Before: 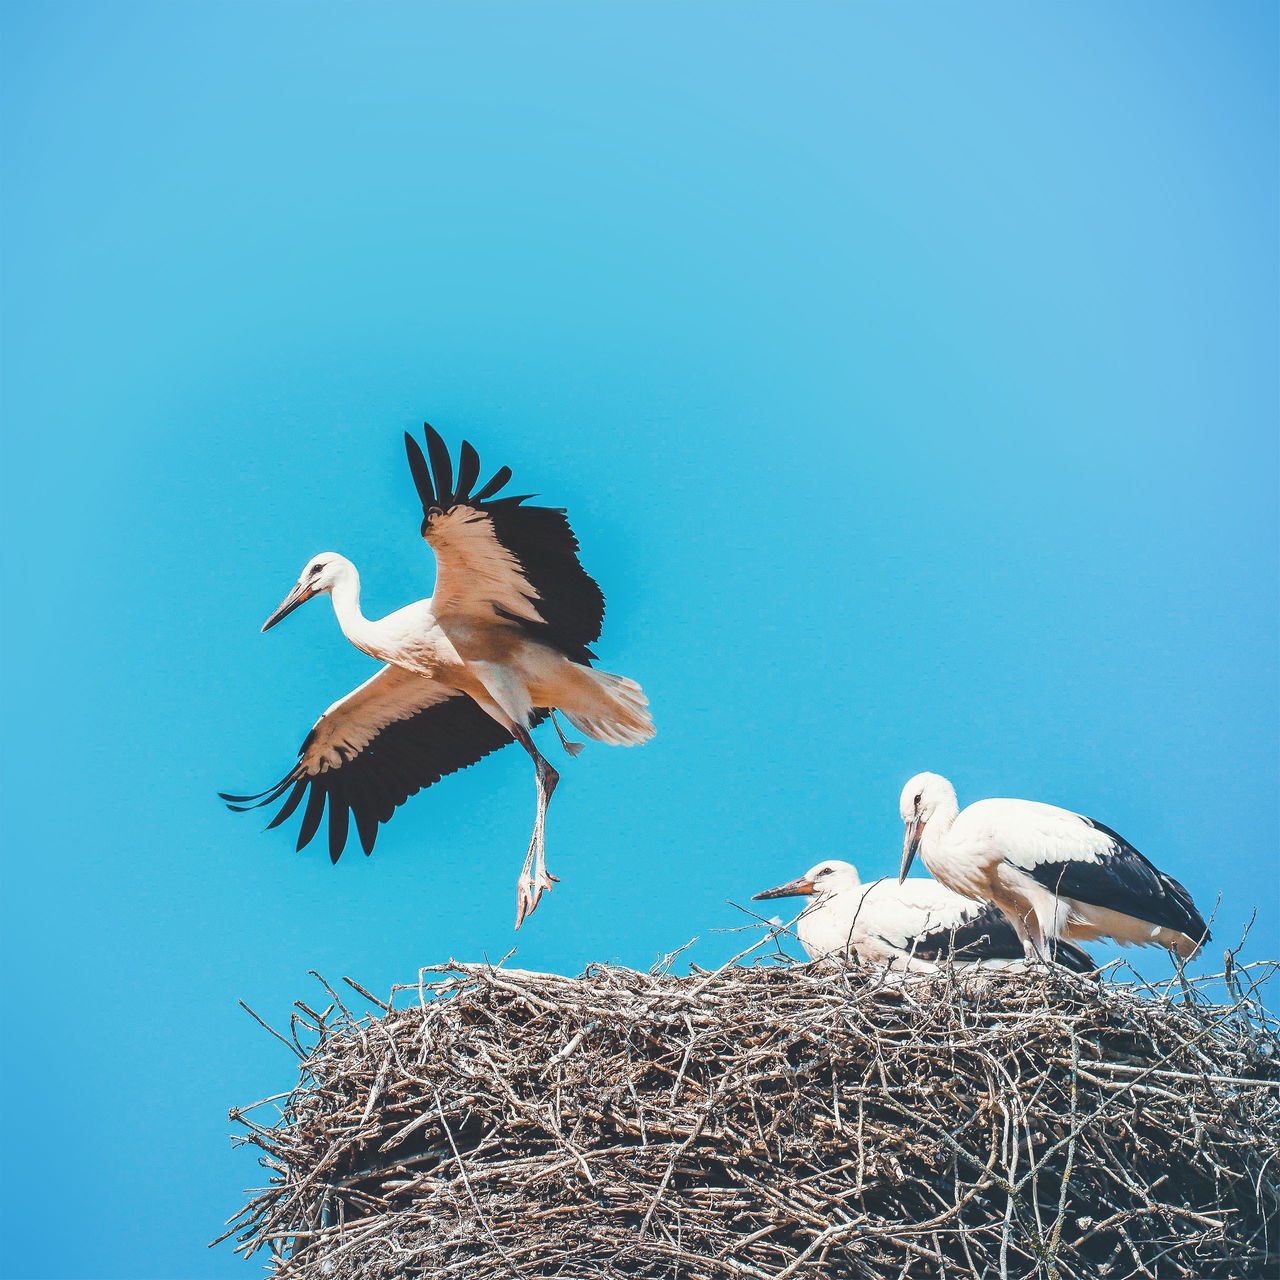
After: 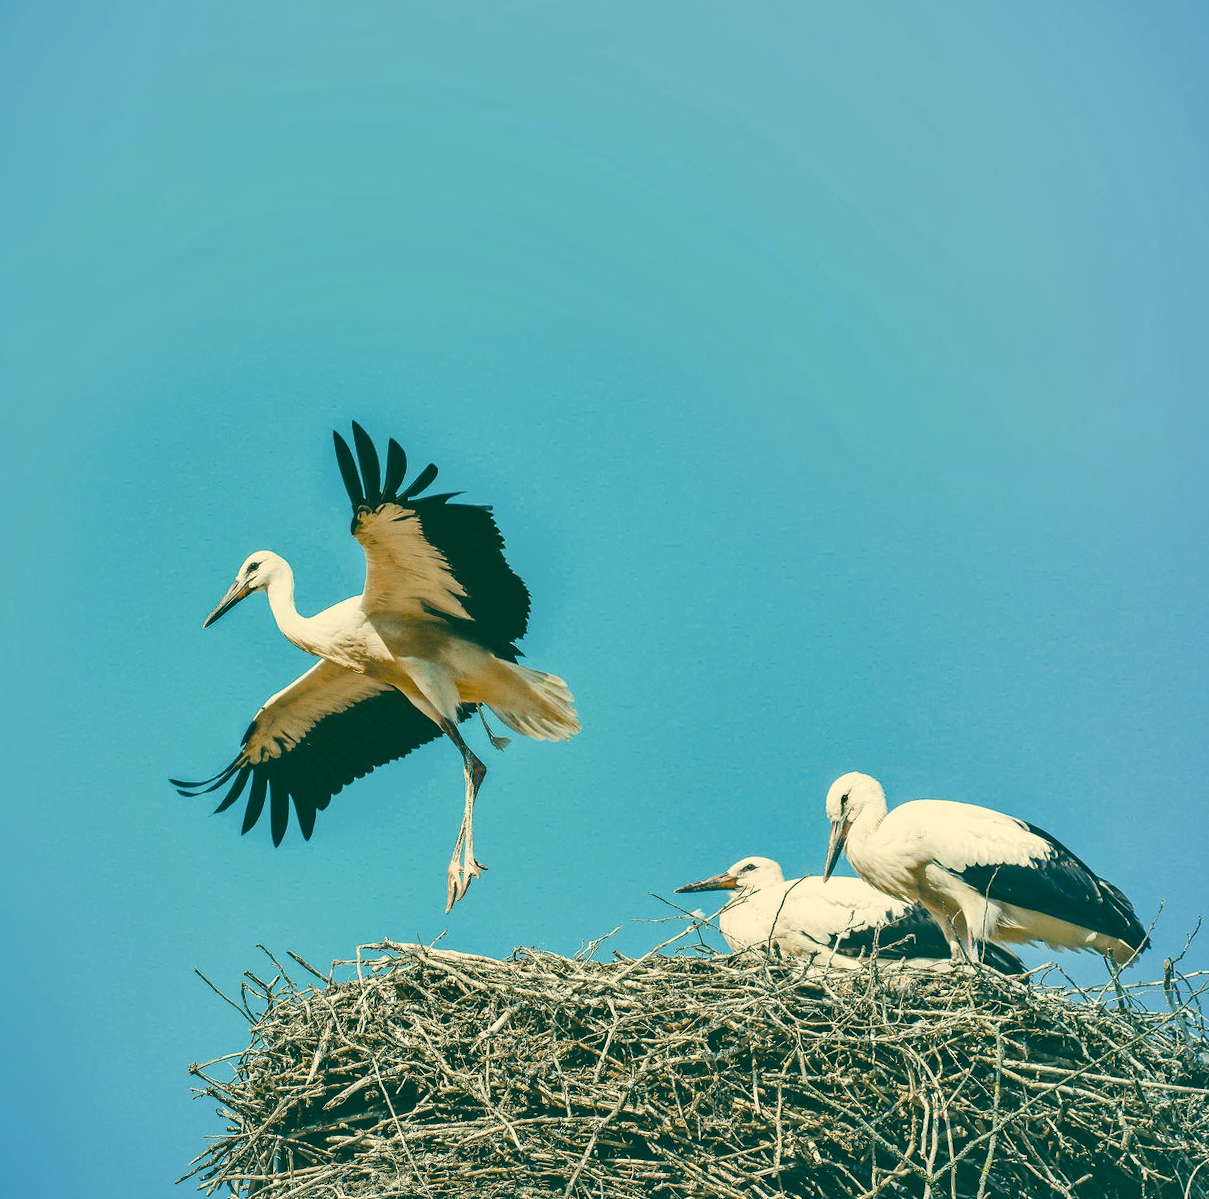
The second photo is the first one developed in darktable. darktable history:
white balance: red 0.924, blue 1.095
color correction: highlights a* 5.62, highlights b* 33.57, shadows a* -25.86, shadows b* 4.02
rotate and perspective: rotation 0.062°, lens shift (vertical) 0.115, lens shift (horizontal) -0.133, crop left 0.047, crop right 0.94, crop top 0.061, crop bottom 0.94
shadows and highlights: low approximation 0.01, soften with gaussian
